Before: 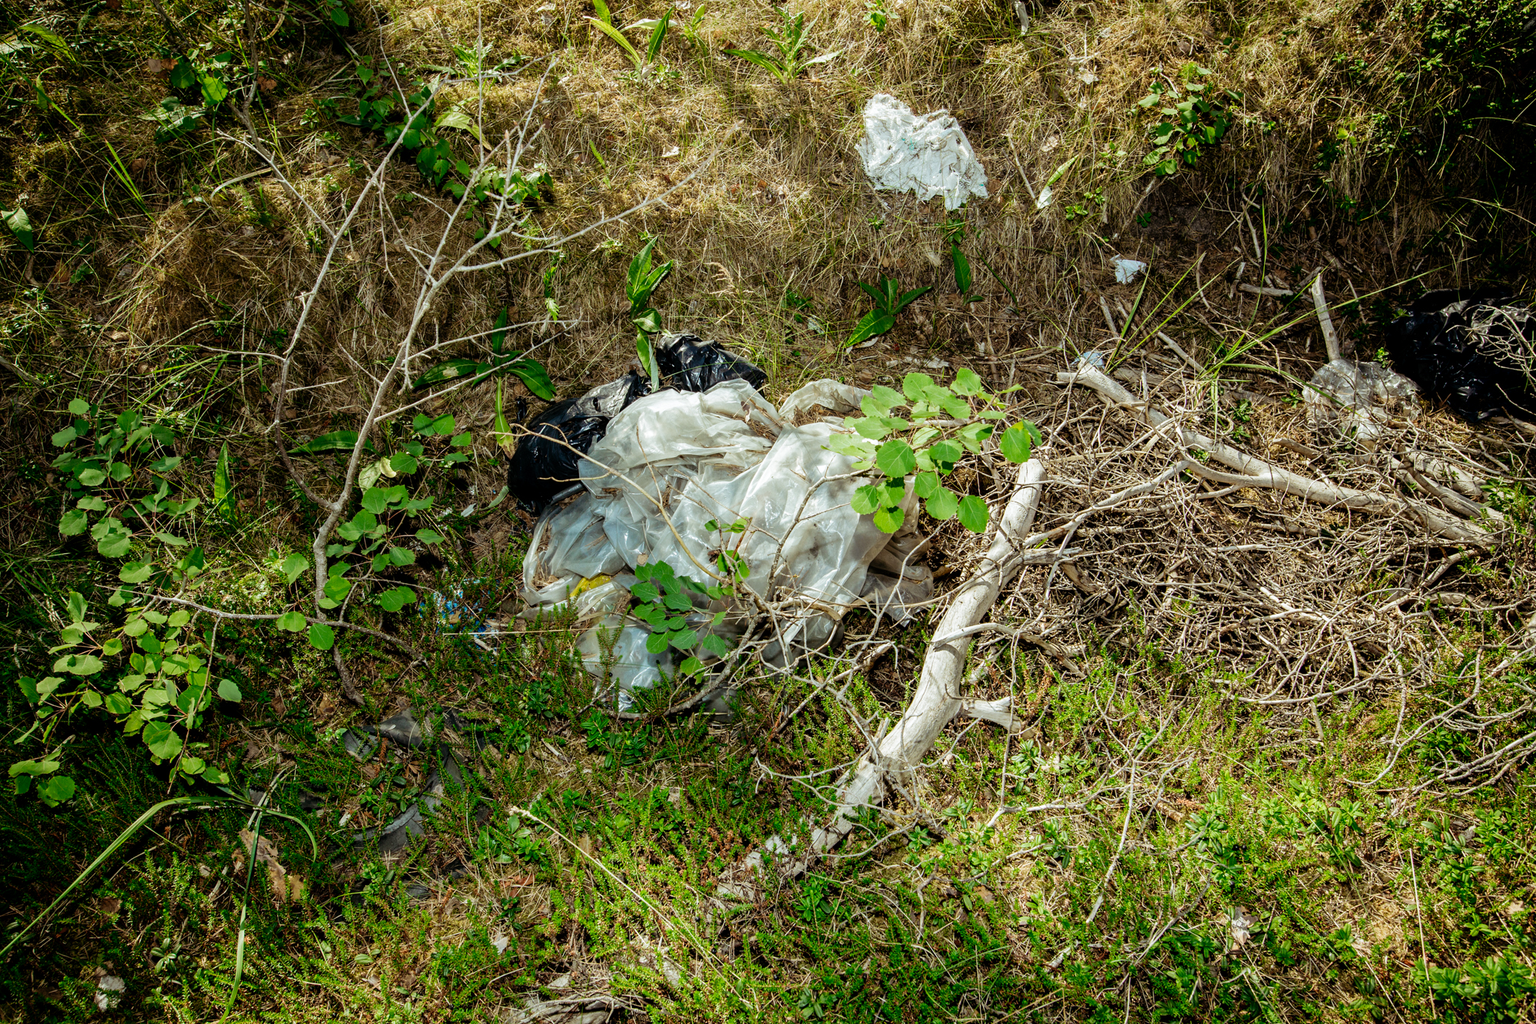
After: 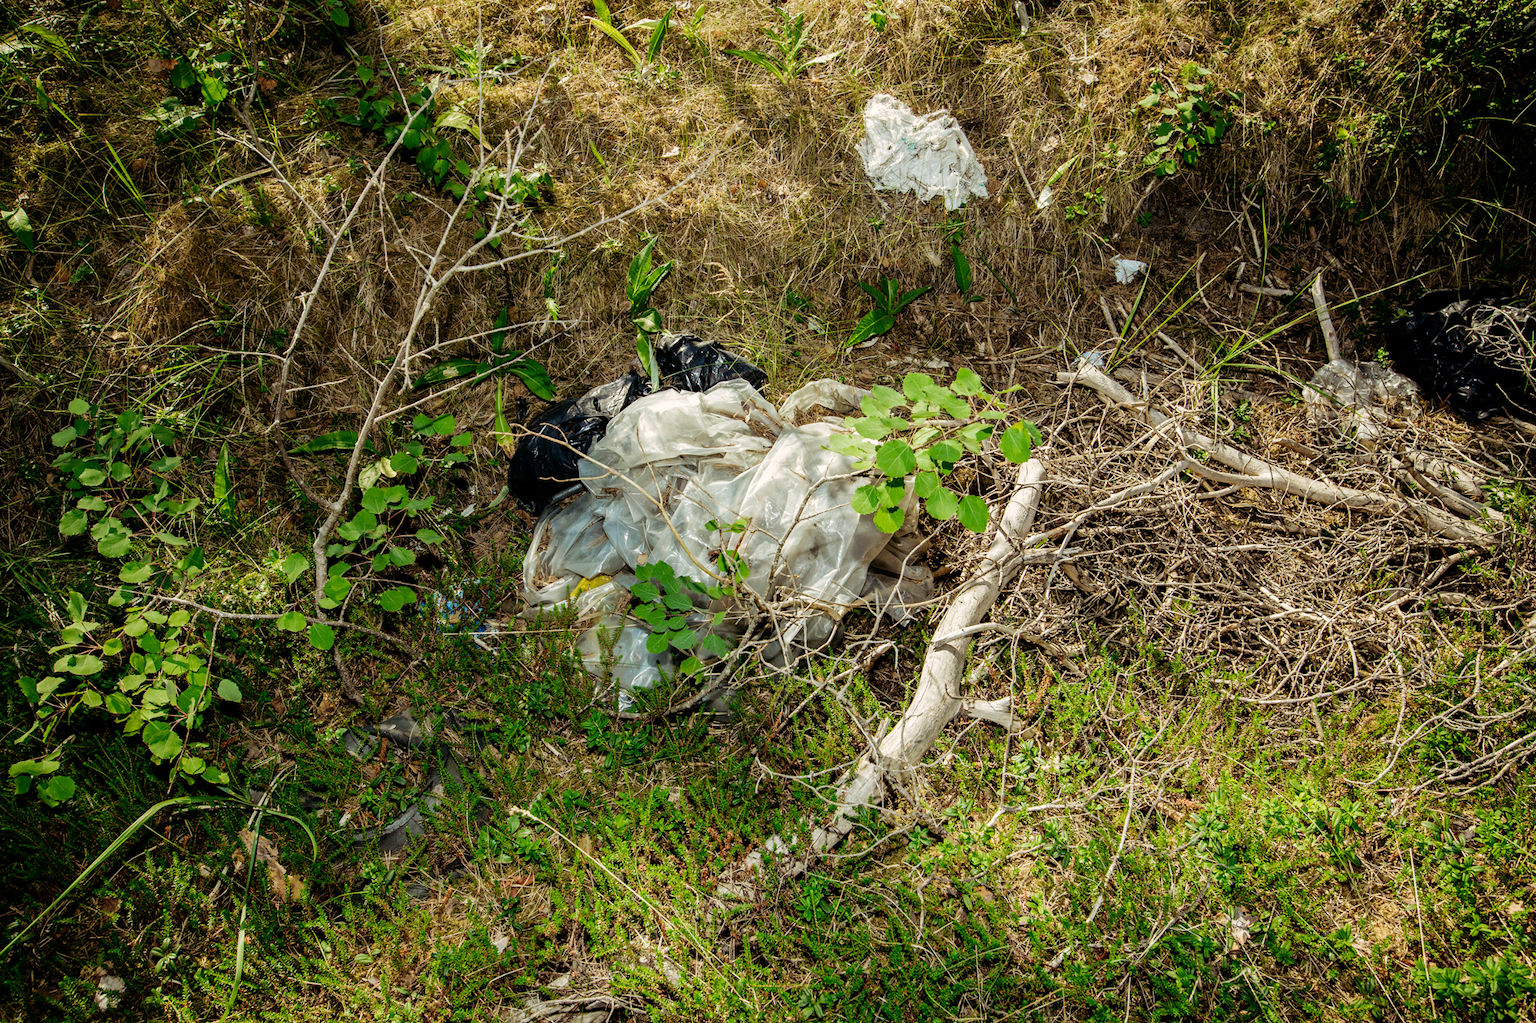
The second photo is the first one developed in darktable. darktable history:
color correction: highlights a* 3.81, highlights b* 5.1
